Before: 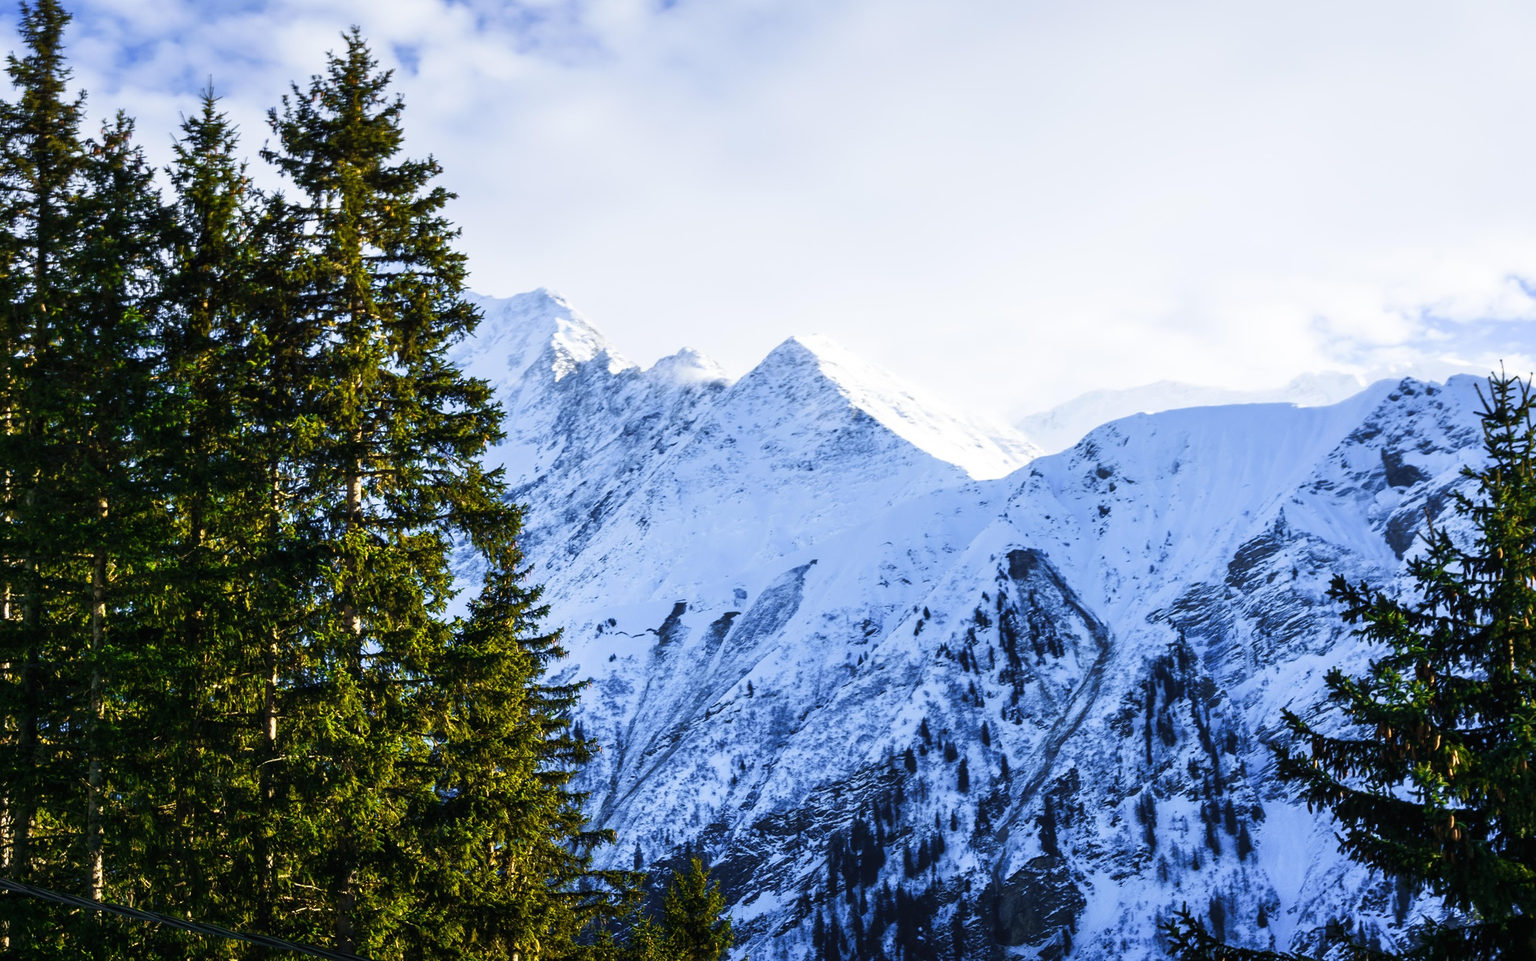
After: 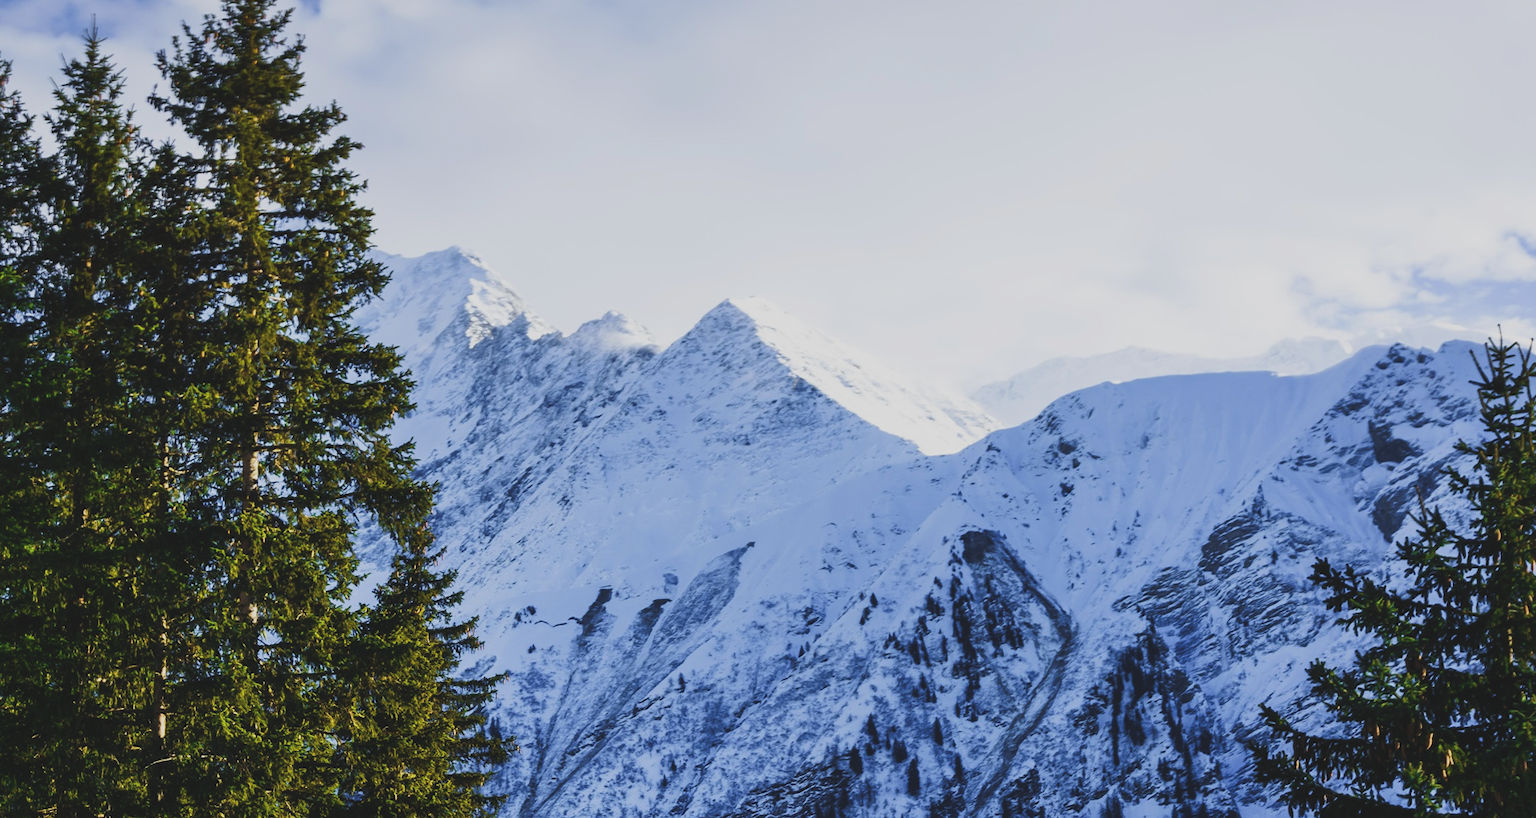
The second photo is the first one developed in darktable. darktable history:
exposure: black level correction -0.015, exposure -0.526 EV, compensate highlight preservation false
crop: left 8.092%, top 6.525%, bottom 15.241%
